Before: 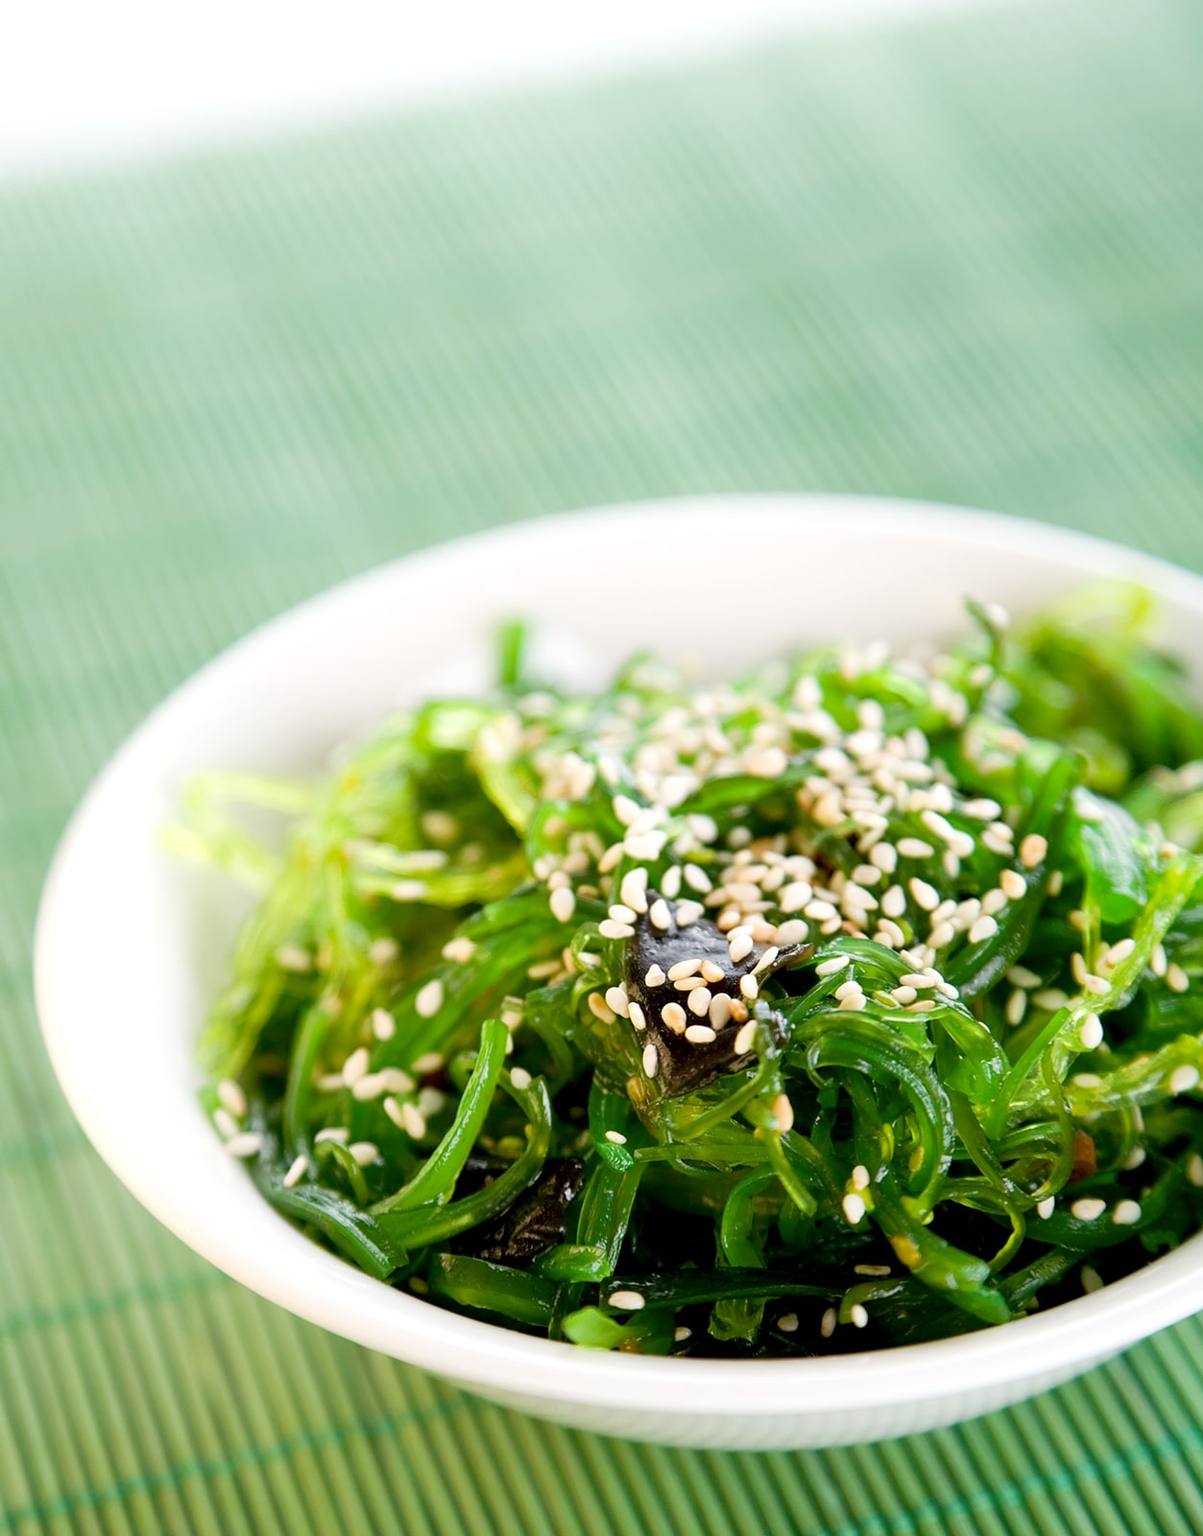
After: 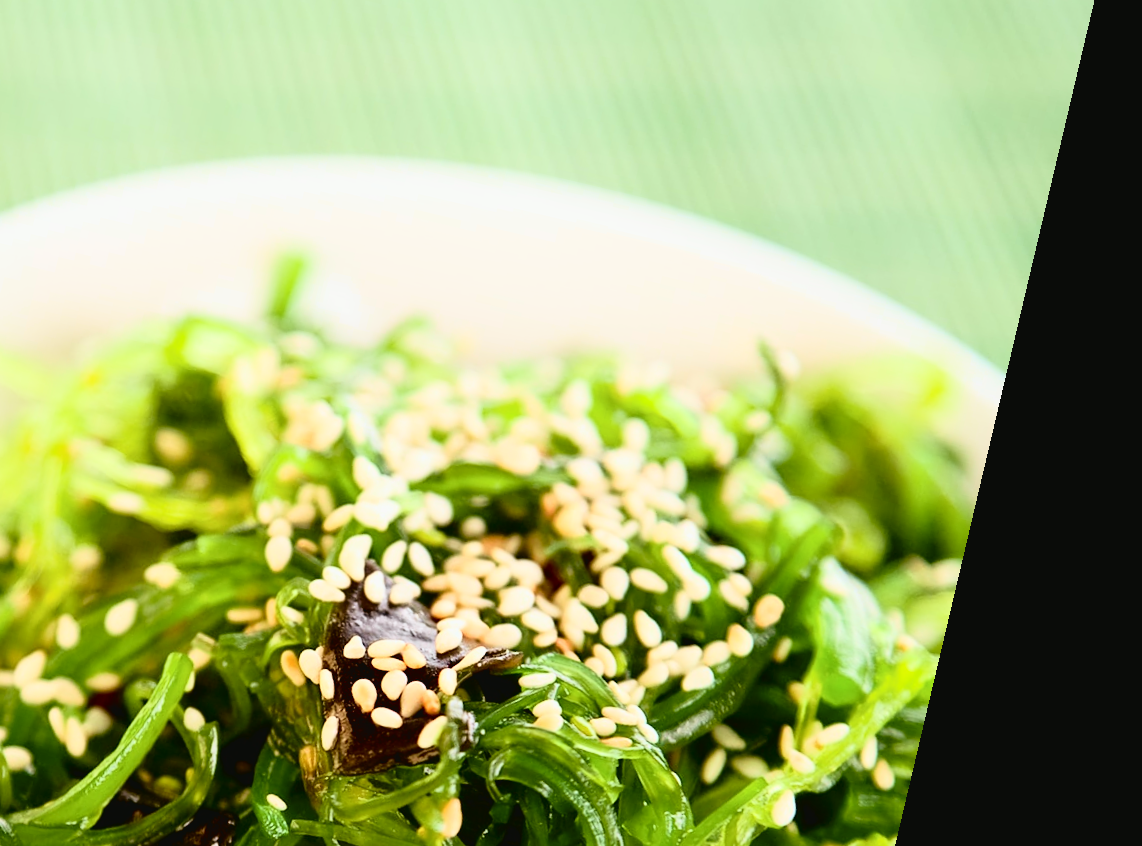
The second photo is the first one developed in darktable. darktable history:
rotate and perspective: rotation 13.27°, automatic cropping off
rgb levels: mode RGB, independent channels, levels [[0, 0.5, 1], [0, 0.521, 1], [0, 0.536, 1]]
crop and rotate: left 27.938%, top 27.046%, bottom 27.046%
tone curve: curves: ch0 [(0.003, 0.032) (0.037, 0.037) (0.149, 0.117) (0.297, 0.318) (0.41, 0.48) (0.541, 0.649) (0.722, 0.857) (0.875, 0.946) (1, 0.98)]; ch1 [(0, 0) (0.305, 0.325) (0.453, 0.437) (0.482, 0.474) (0.501, 0.498) (0.506, 0.503) (0.559, 0.576) (0.6, 0.635) (0.656, 0.707) (1, 1)]; ch2 [(0, 0) (0.323, 0.277) (0.408, 0.399) (0.45, 0.48) (0.499, 0.502) (0.515, 0.532) (0.573, 0.602) (0.653, 0.675) (0.75, 0.756) (1, 1)], color space Lab, independent channels, preserve colors none
